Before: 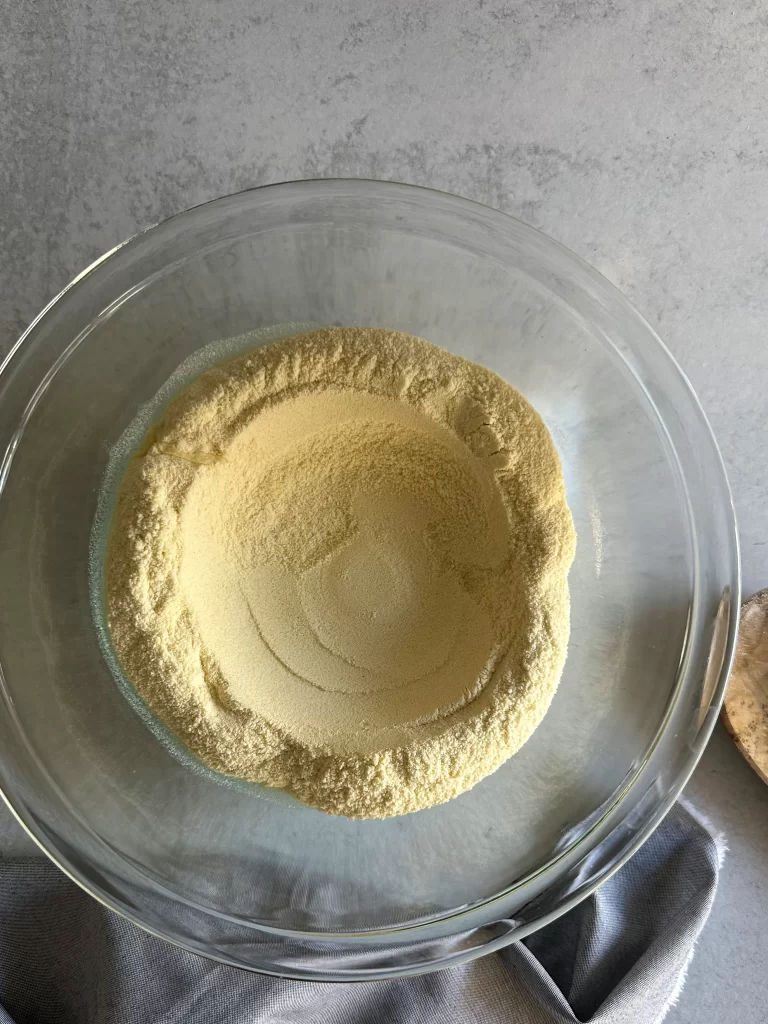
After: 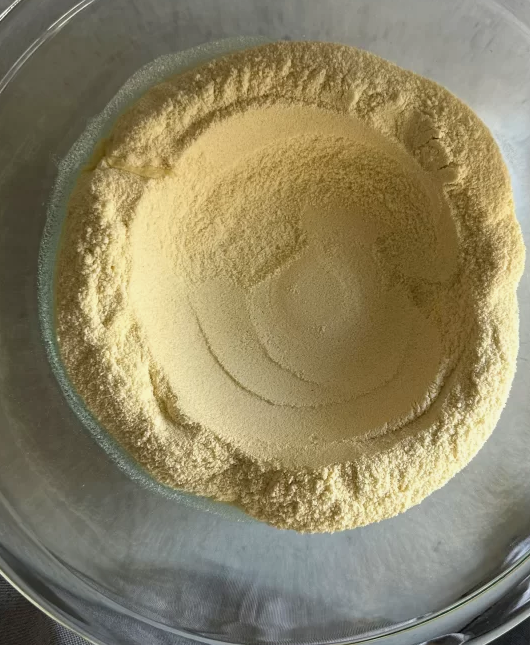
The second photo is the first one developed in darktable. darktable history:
crop: left 6.715%, top 27.942%, right 24.264%, bottom 9.006%
exposure: exposure -0.113 EV, compensate exposure bias true, compensate highlight preservation false
